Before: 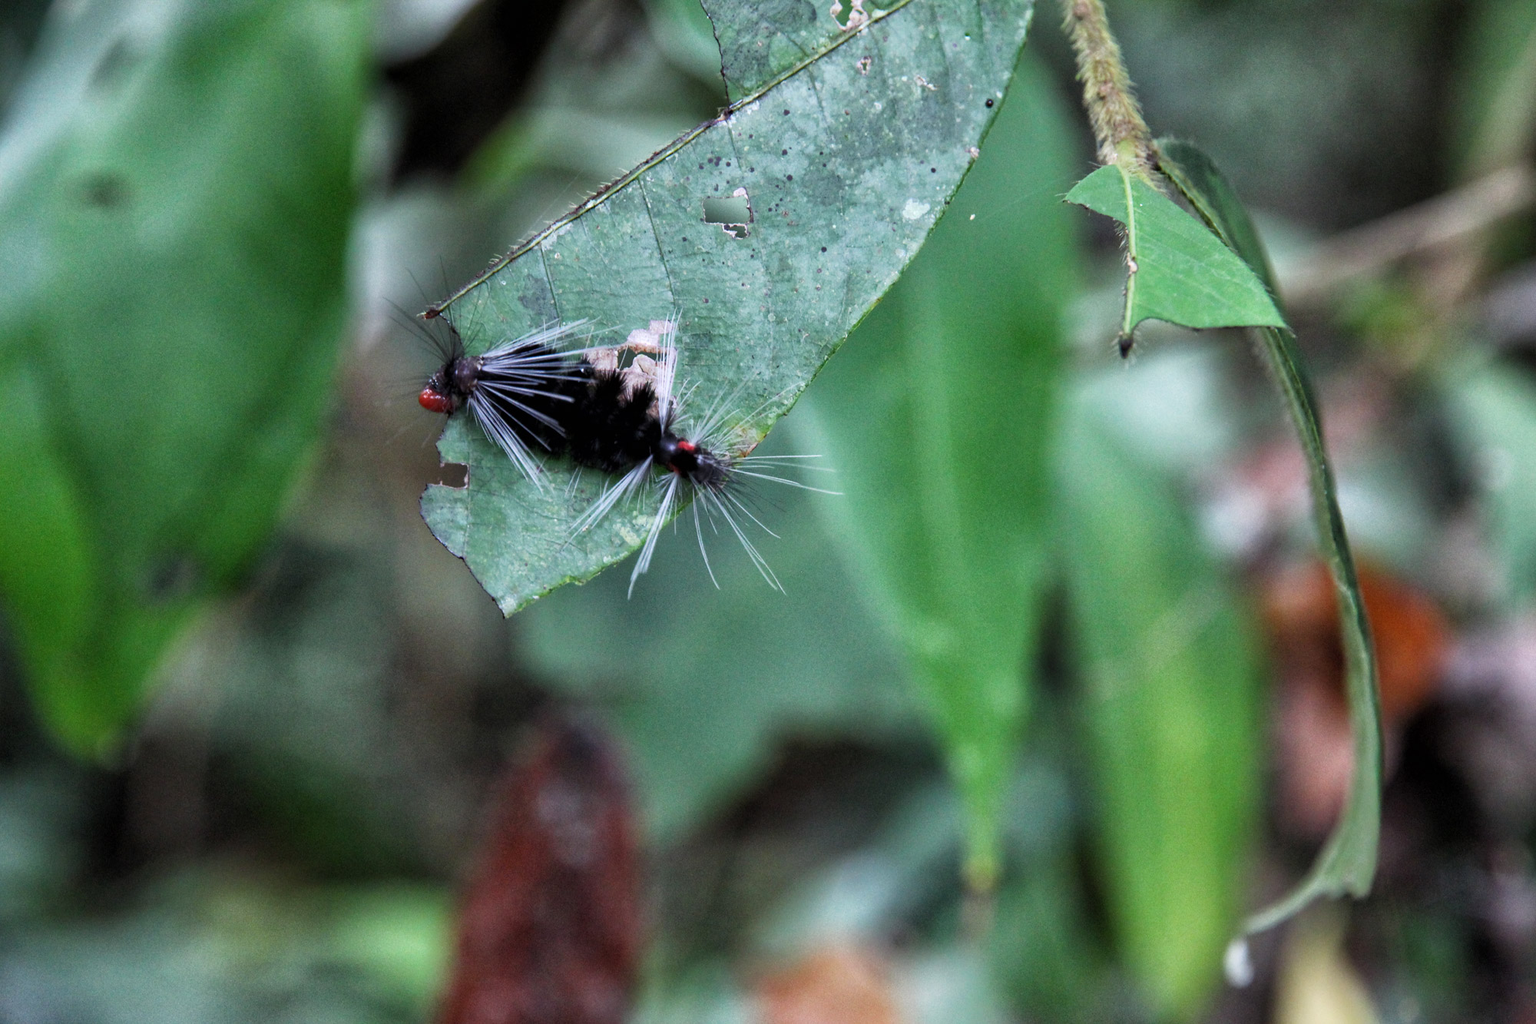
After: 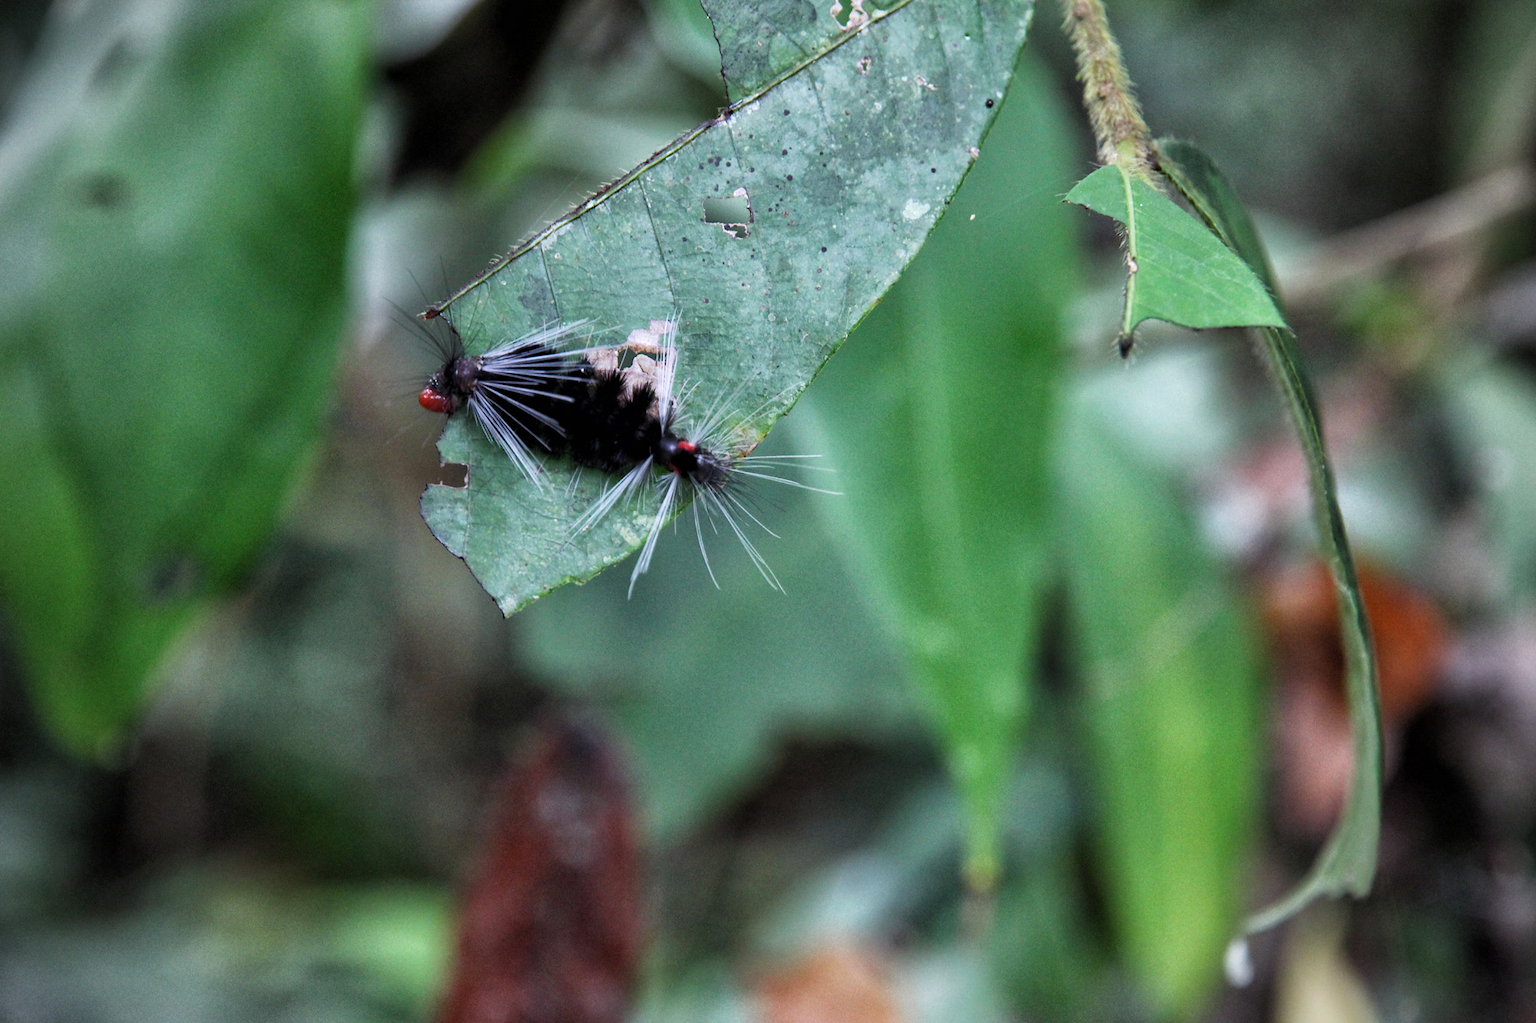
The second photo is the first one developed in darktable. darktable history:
vignetting: fall-off start 79.75%
